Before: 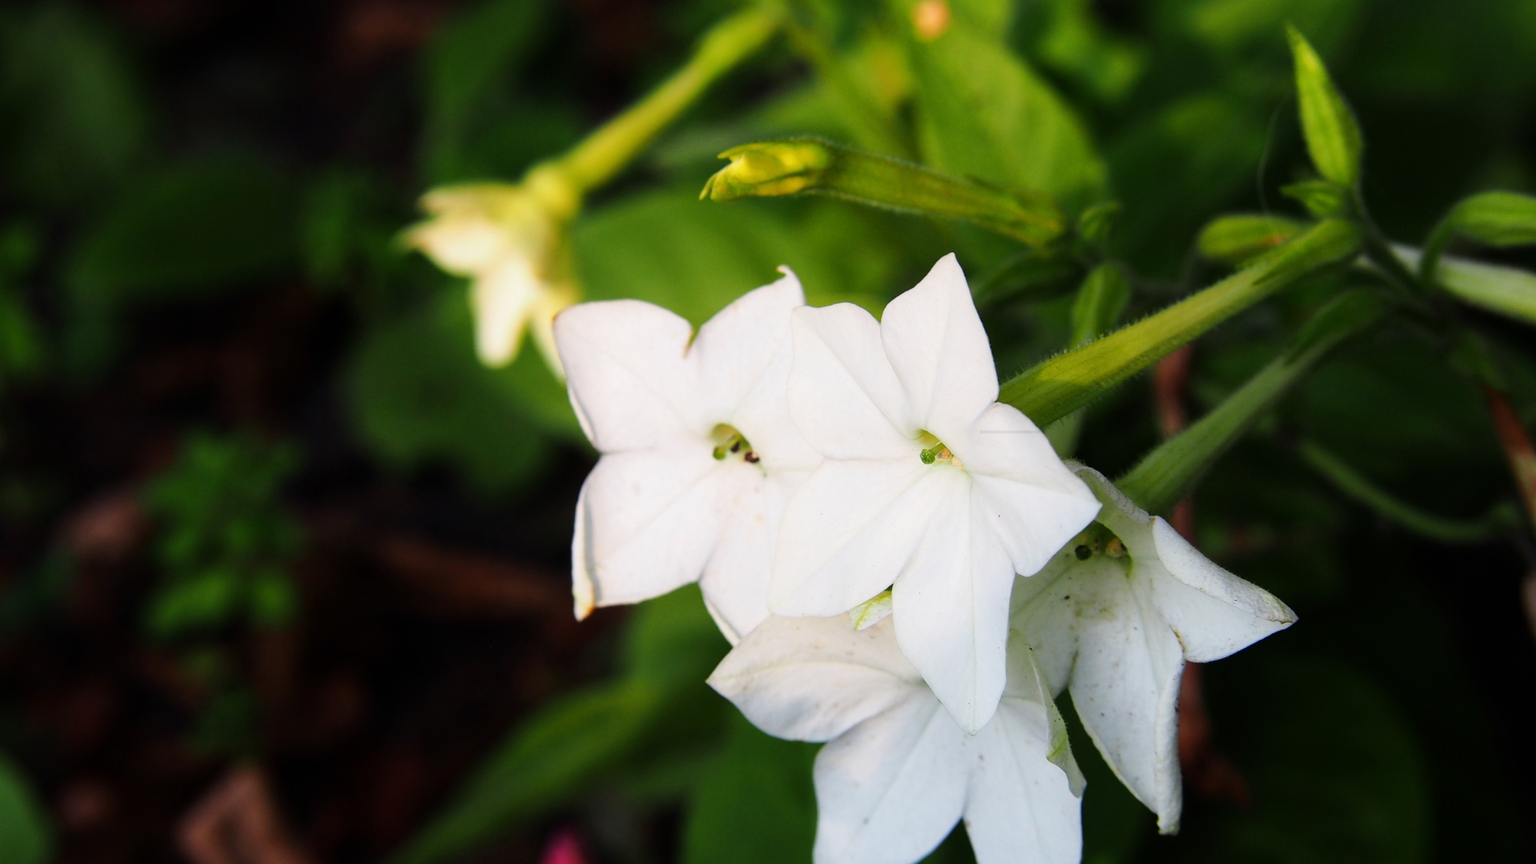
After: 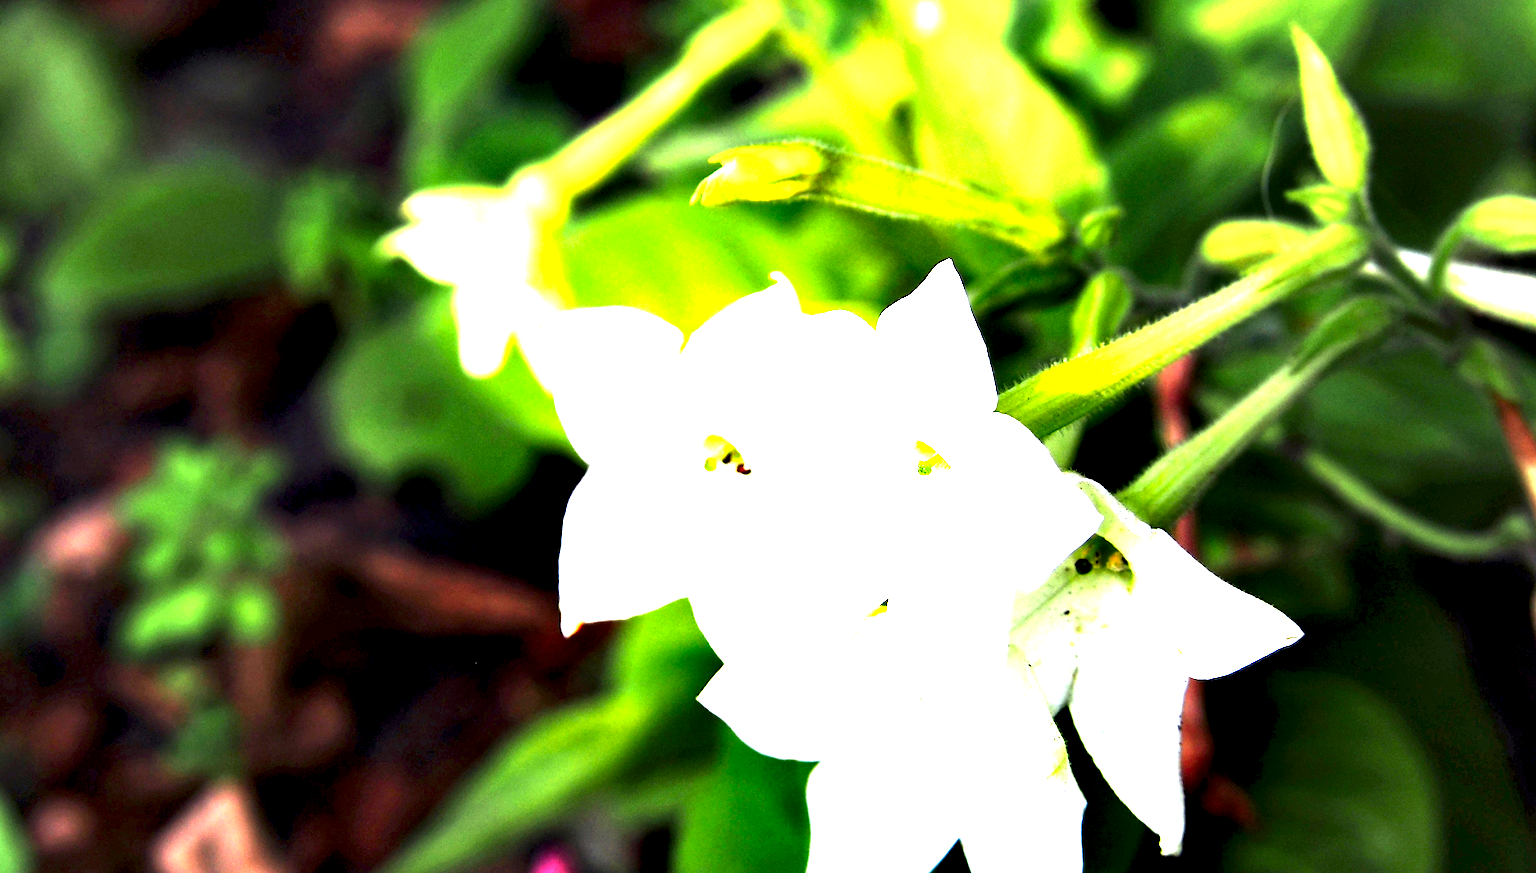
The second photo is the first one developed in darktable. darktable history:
contrast equalizer: y [[0.6 ×6], [0.55 ×6], [0 ×6], [0 ×6], [0 ×6]]
exposure: exposure 3.093 EV, compensate highlight preservation false
crop and rotate: left 1.753%, right 0.675%, bottom 1.324%
